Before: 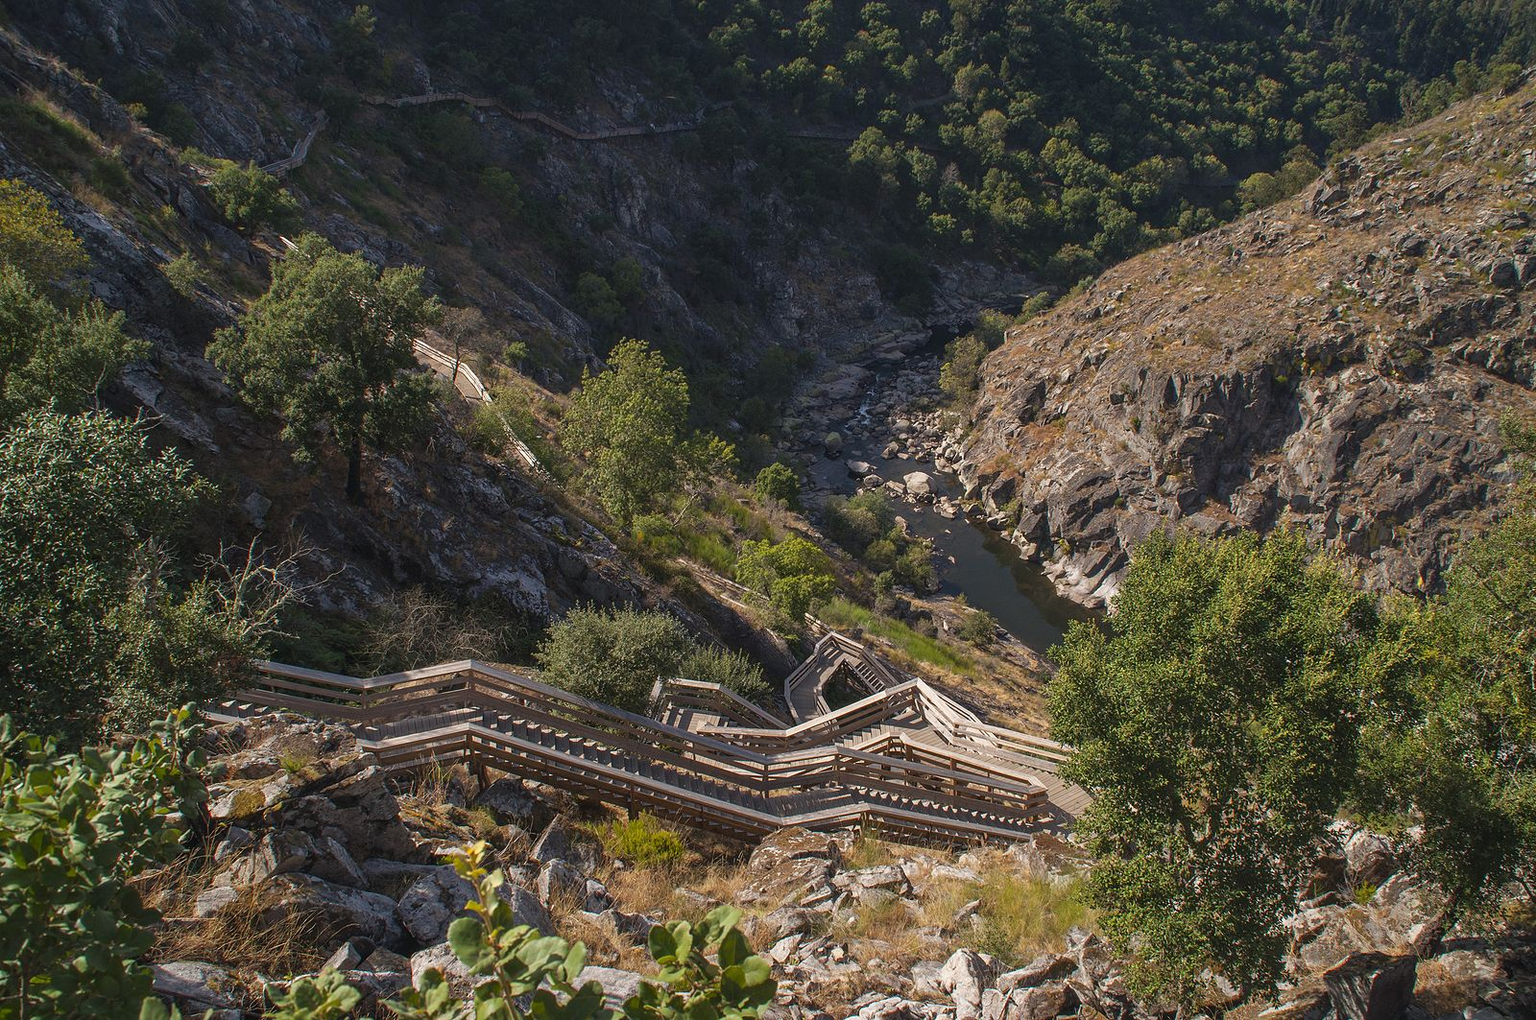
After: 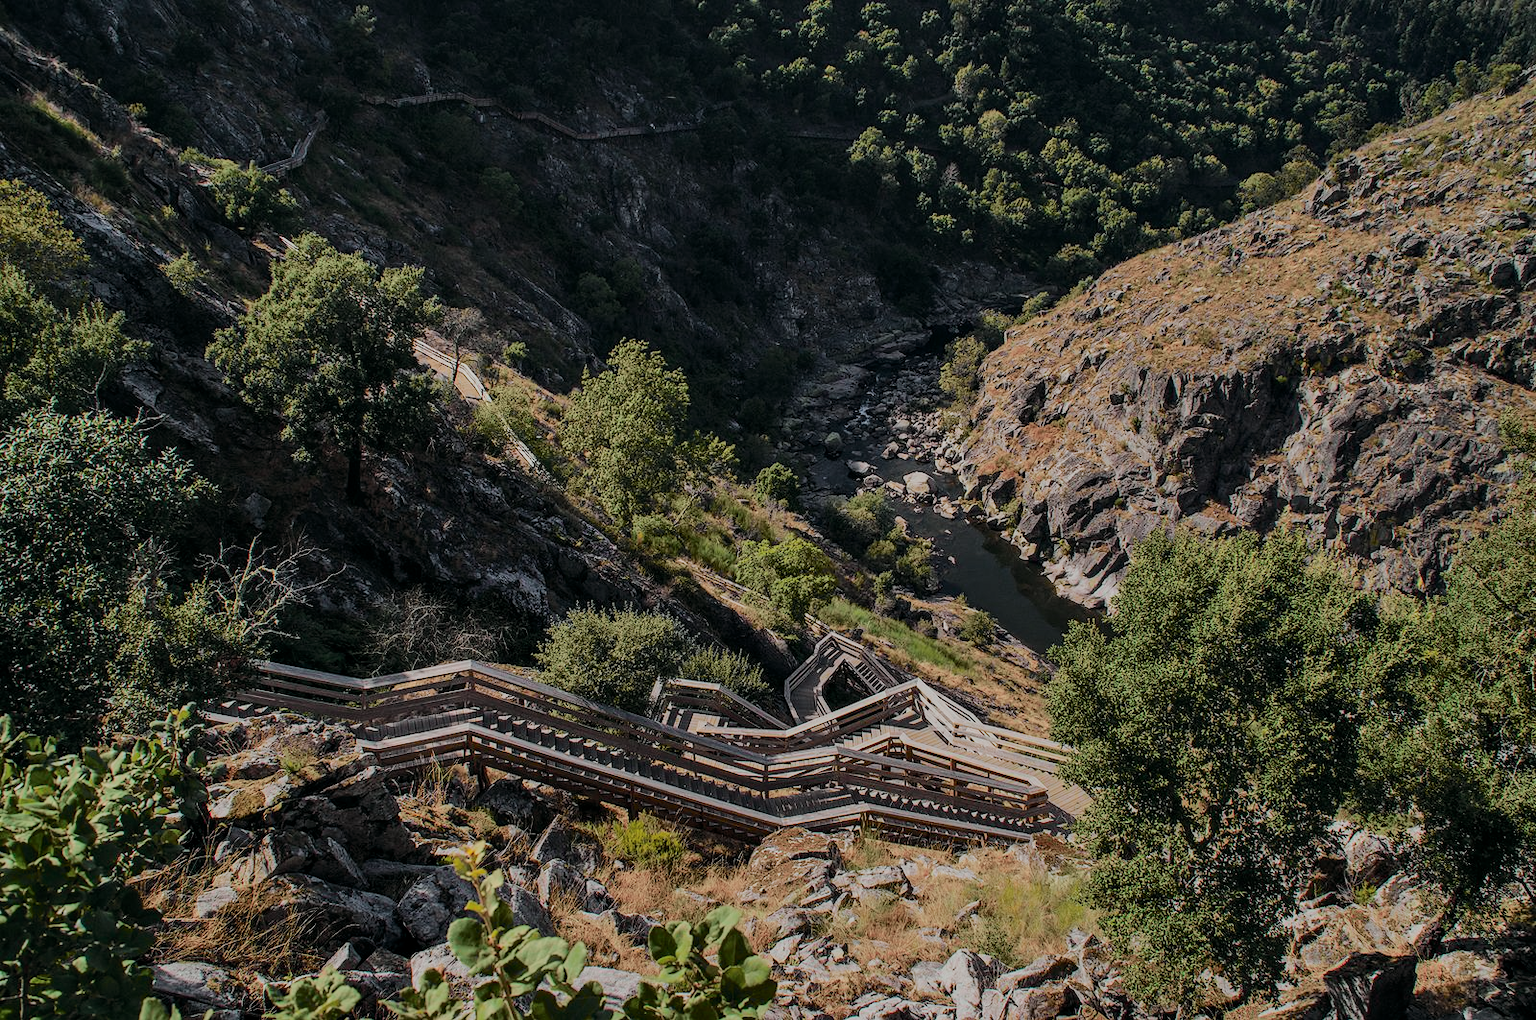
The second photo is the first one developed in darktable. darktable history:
exposure: exposure -0.146 EV, compensate highlight preservation false
tone curve: curves: ch0 [(0, 0.003) (0.211, 0.174) (0.482, 0.519) (0.843, 0.821) (0.992, 0.971)]; ch1 [(0, 0) (0.276, 0.206) (0.393, 0.364) (0.482, 0.477) (0.506, 0.5) (0.523, 0.523) (0.572, 0.592) (0.695, 0.767) (1, 1)]; ch2 [(0, 0) (0.438, 0.456) (0.498, 0.497) (0.536, 0.527) (0.562, 0.584) (0.619, 0.602) (0.698, 0.698) (1, 1)], color space Lab, independent channels, preserve colors none
local contrast: highlights 62%, shadows 111%, detail 107%, midtone range 0.535
shadows and highlights: shadows 31.74, highlights -31.51, soften with gaussian
filmic rgb: black relative exposure -7.21 EV, white relative exposure 5.35 EV, hardness 3.03
